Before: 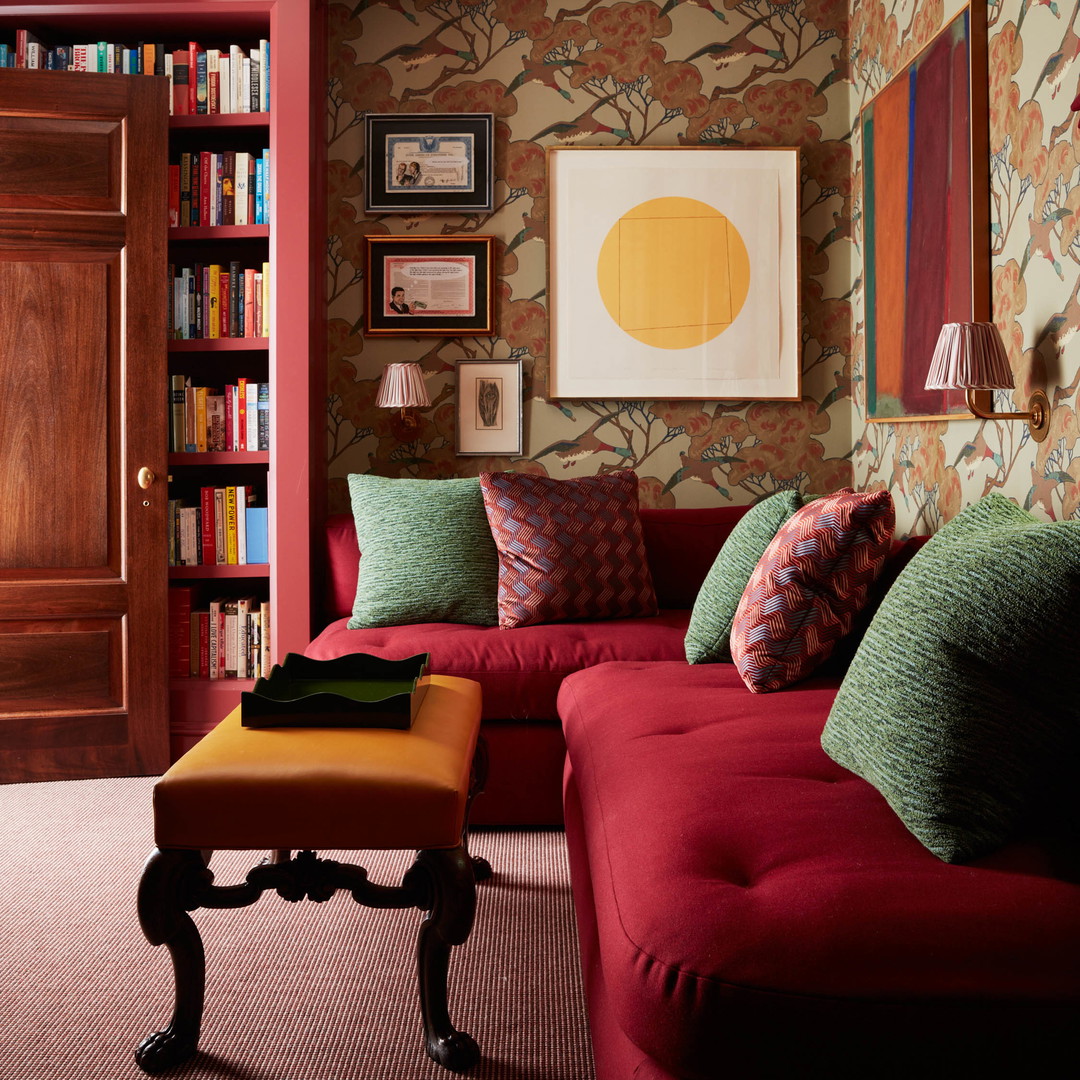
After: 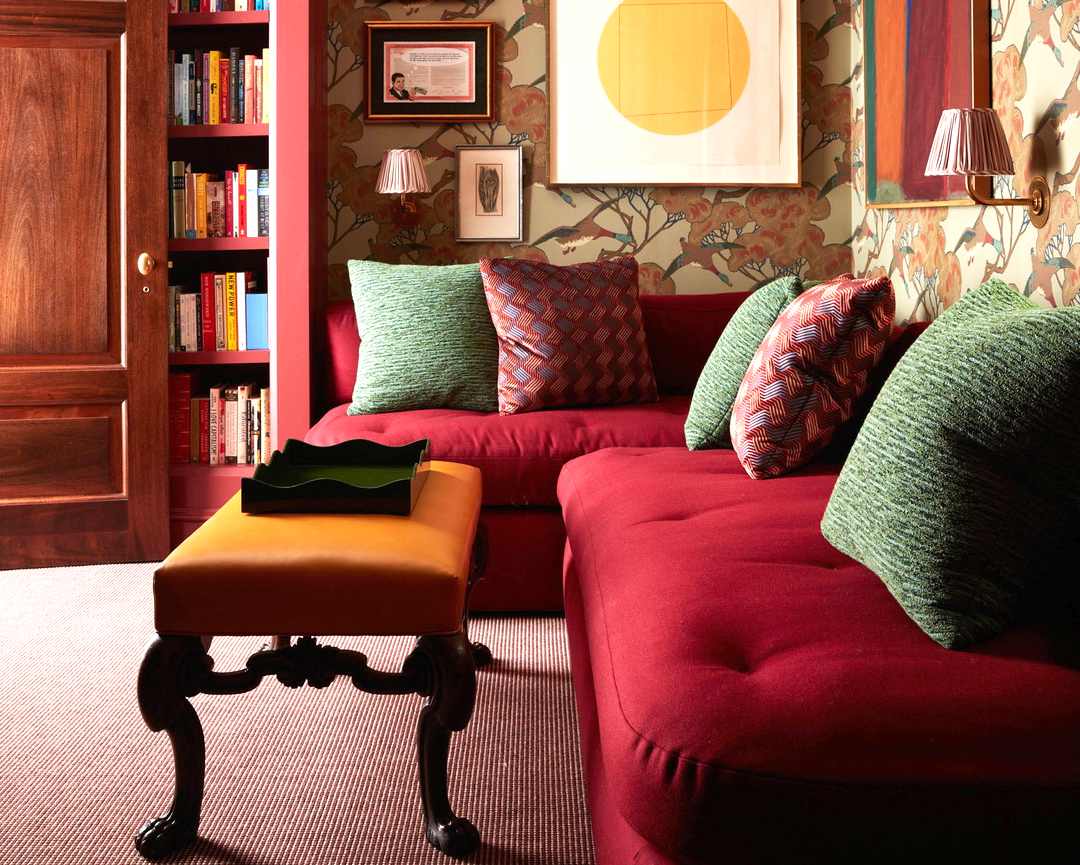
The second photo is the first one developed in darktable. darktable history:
exposure: black level correction 0, exposure 0.697 EV, compensate highlight preservation false
crop and rotate: top 19.875%
